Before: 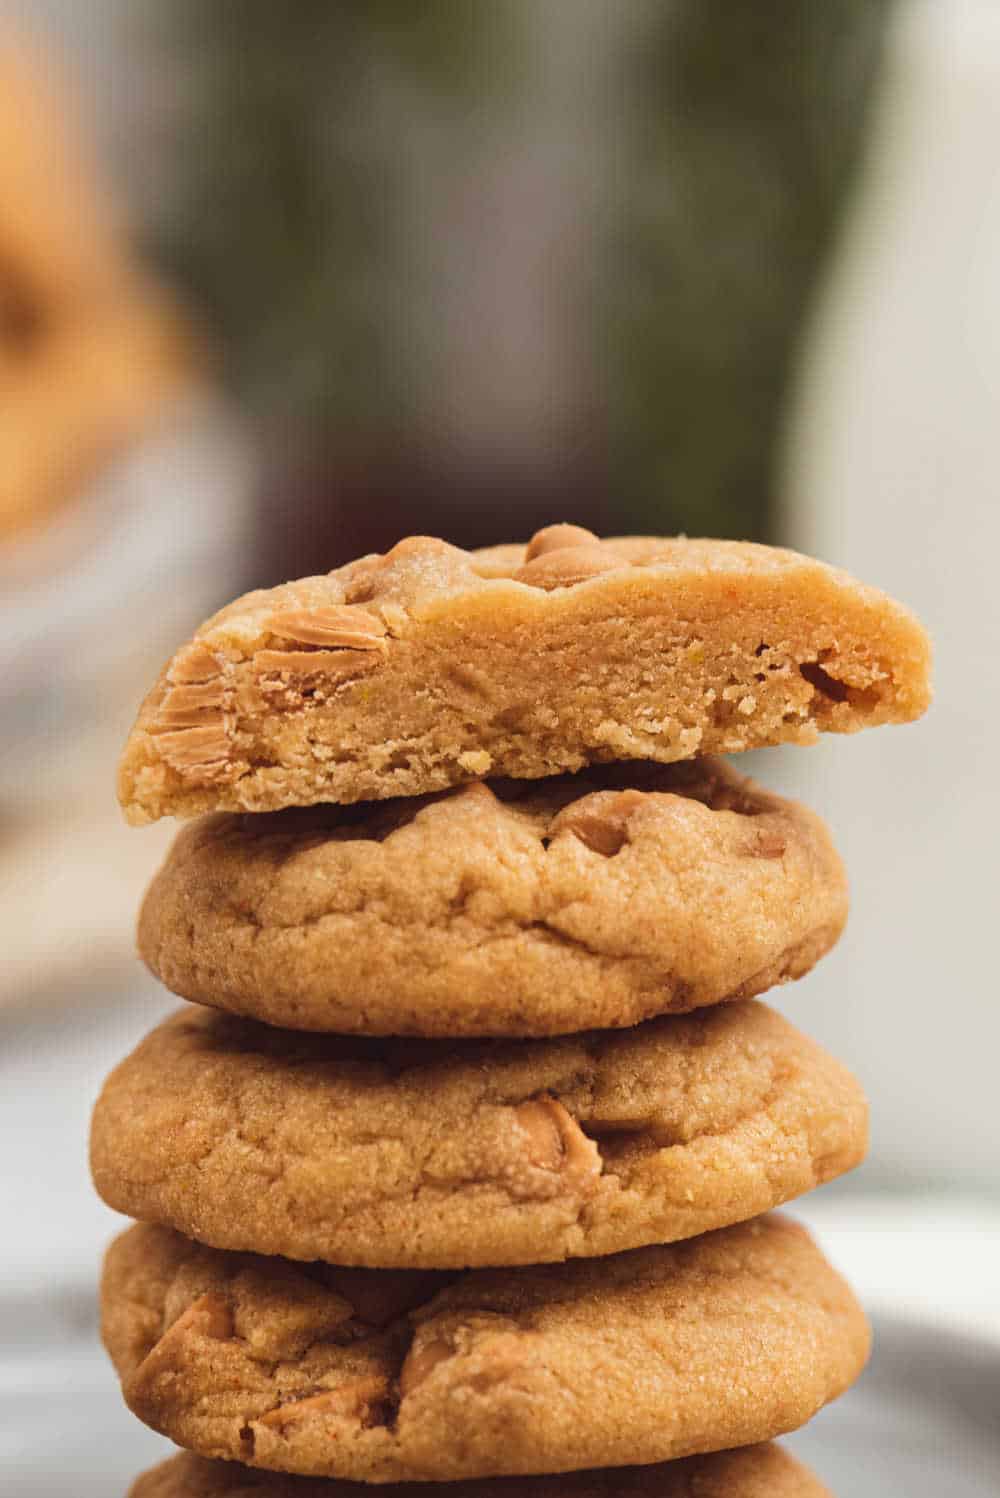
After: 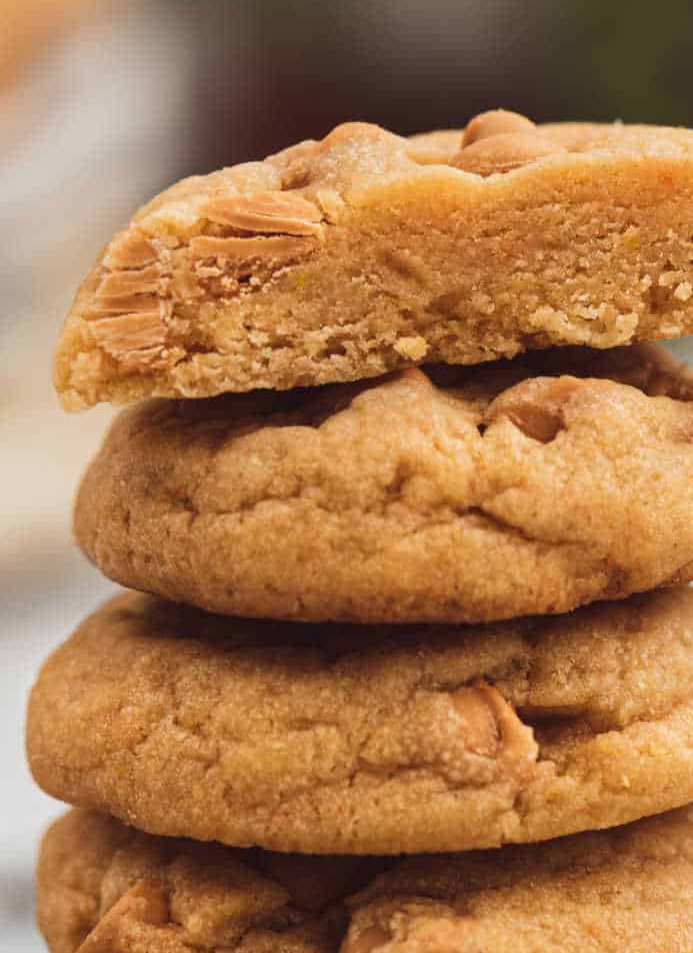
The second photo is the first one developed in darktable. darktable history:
tone equalizer: -8 EV -0.55 EV
crop: left 6.488%, top 27.668%, right 24.183%, bottom 8.656%
